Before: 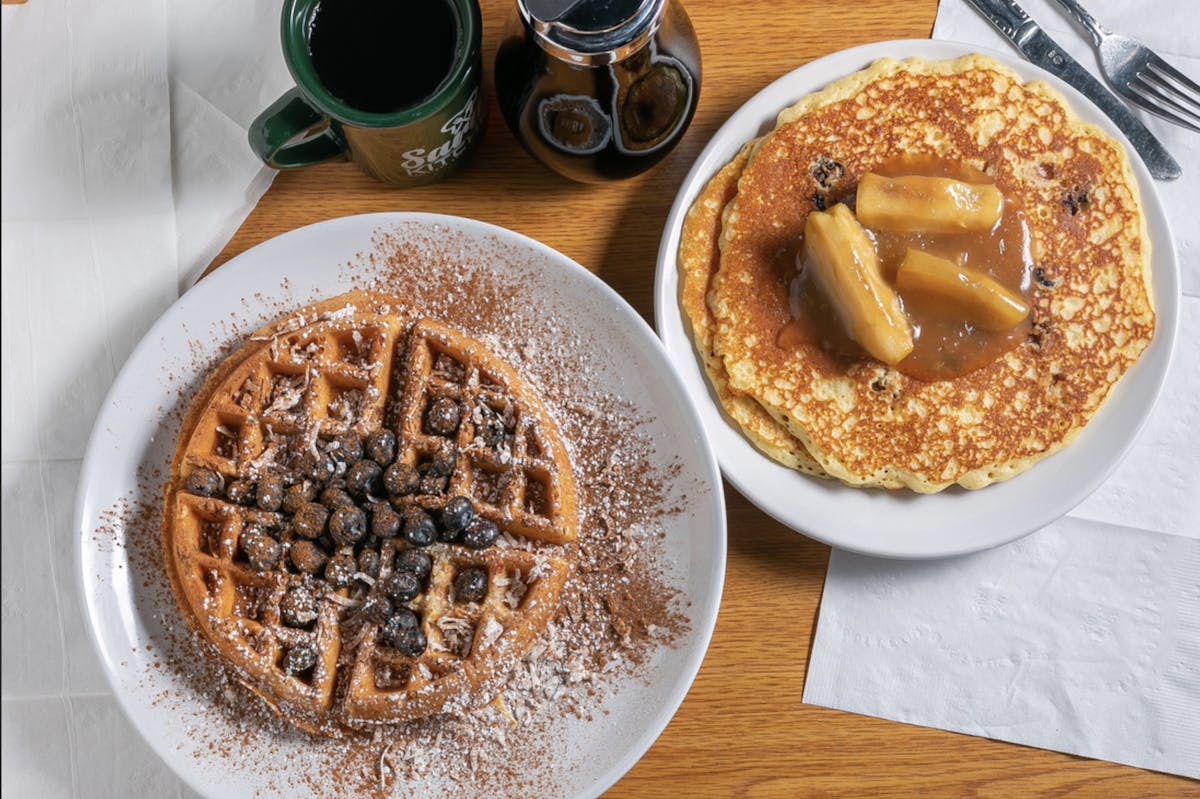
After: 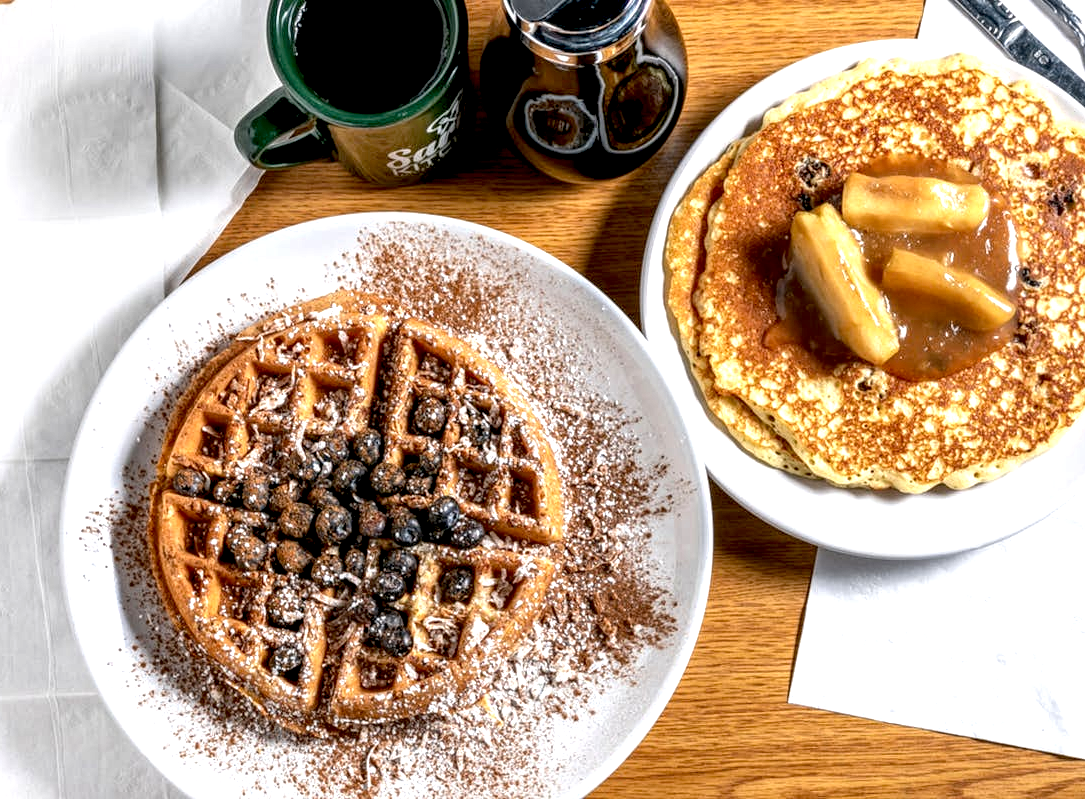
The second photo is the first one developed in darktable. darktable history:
crop and rotate: left 1.204%, right 8.317%
exposure: black level correction 0.012, exposure 0.69 EV, compensate highlight preservation false
local contrast: highlights 60%, shadows 63%, detail 160%
